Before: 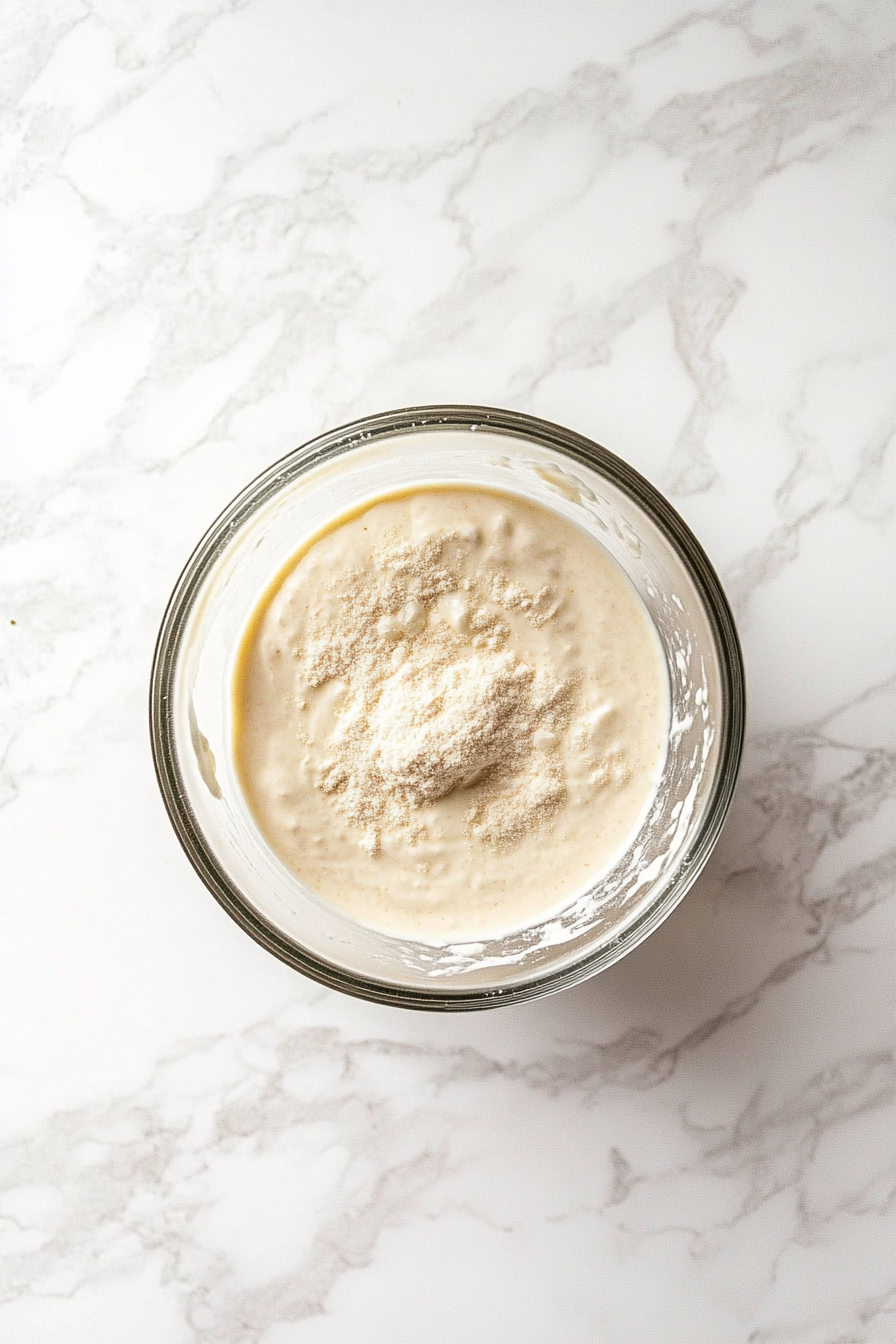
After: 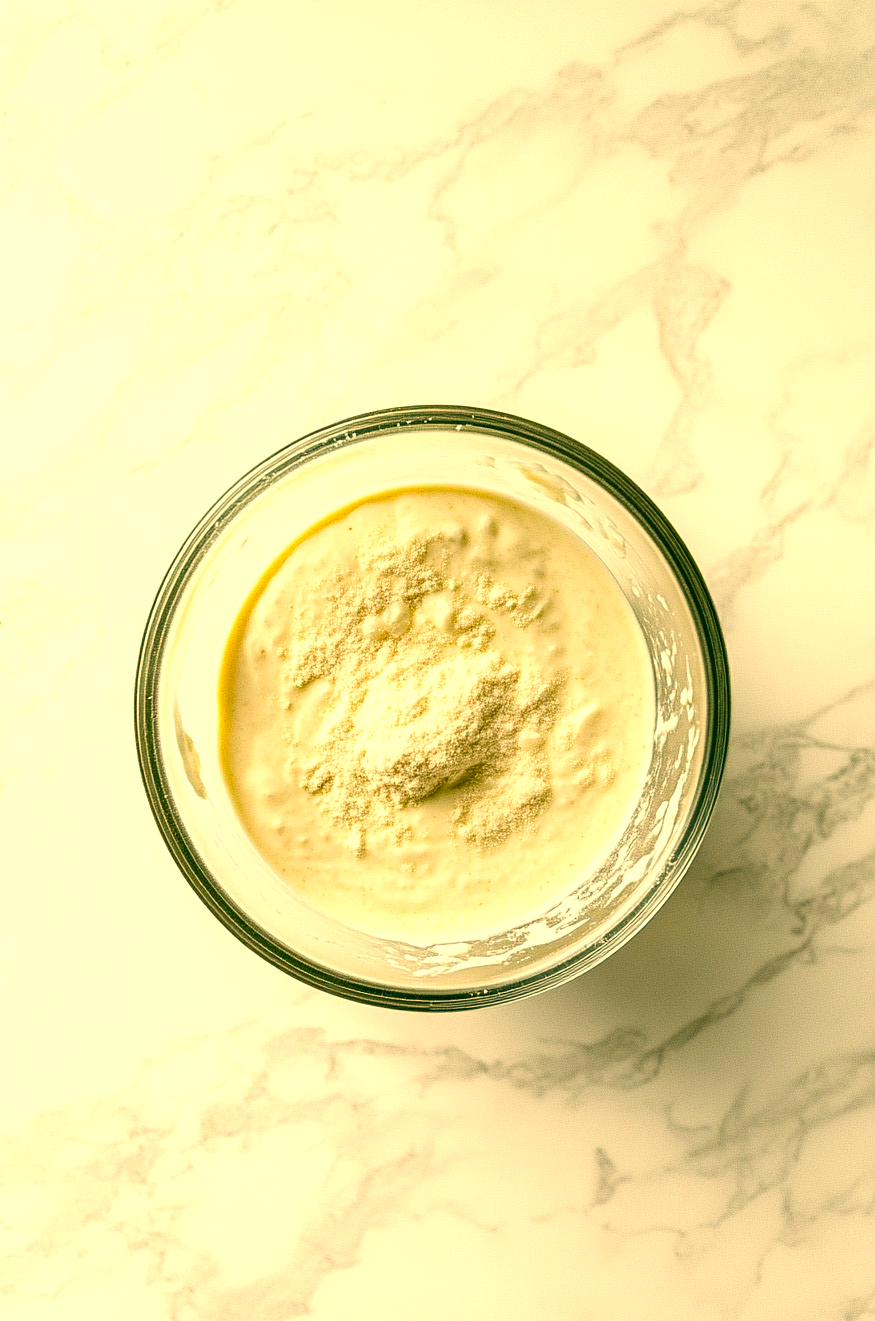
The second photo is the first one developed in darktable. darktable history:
crop and rotate: left 1.687%, right 0.61%, bottom 1.652%
color balance rgb: highlights gain › chroma 0.703%, highlights gain › hue 56.92°, perceptual saturation grading › global saturation 45.693%, perceptual saturation grading › highlights -49.607%, perceptual saturation grading › shadows 29.799%, perceptual brilliance grading › highlights 9.713%, perceptual brilliance grading › mid-tones 5.176%
color correction: highlights a* 5.64, highlights b* 33.69, shadows a* -26.62, shadows b* 3.71
